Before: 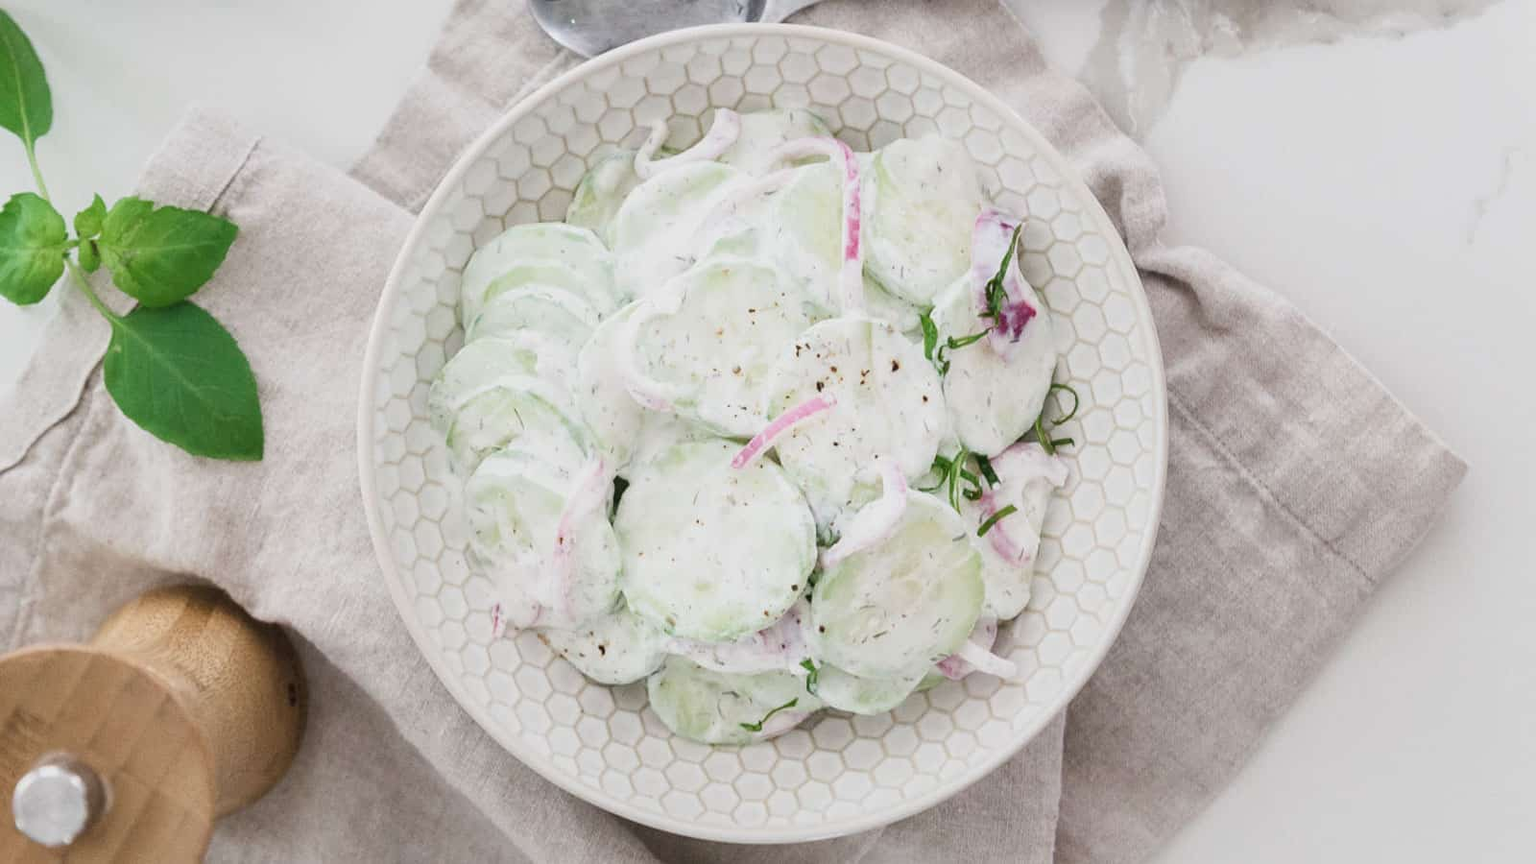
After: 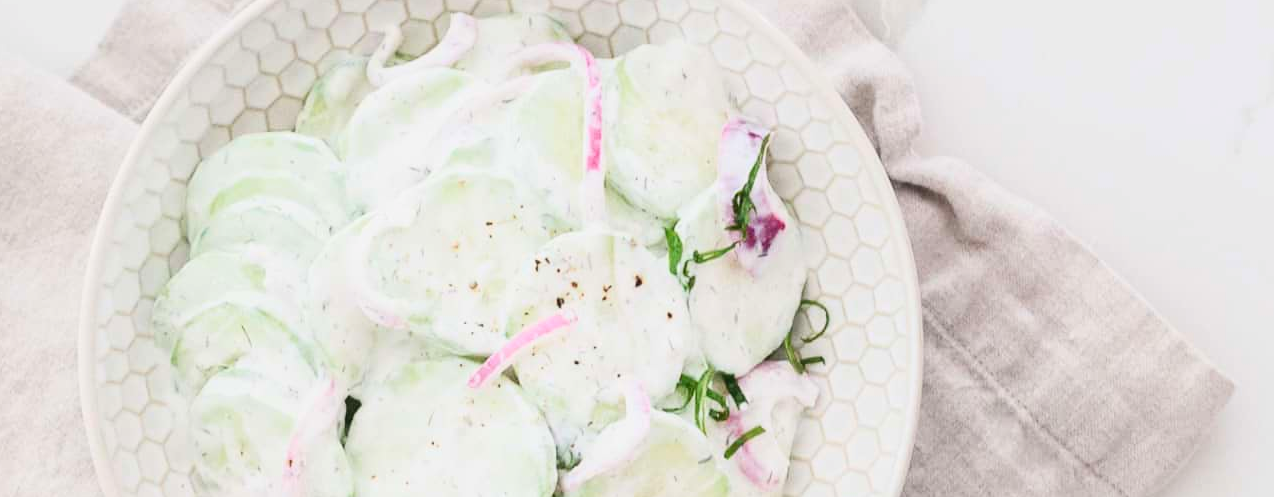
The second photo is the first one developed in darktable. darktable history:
contrast brightness saturation: contrast 0.198, brightness 0.161, saturation 0.216
crop: left 18.408%, top 11.126%, right 1.93%, bottom 33.627%
